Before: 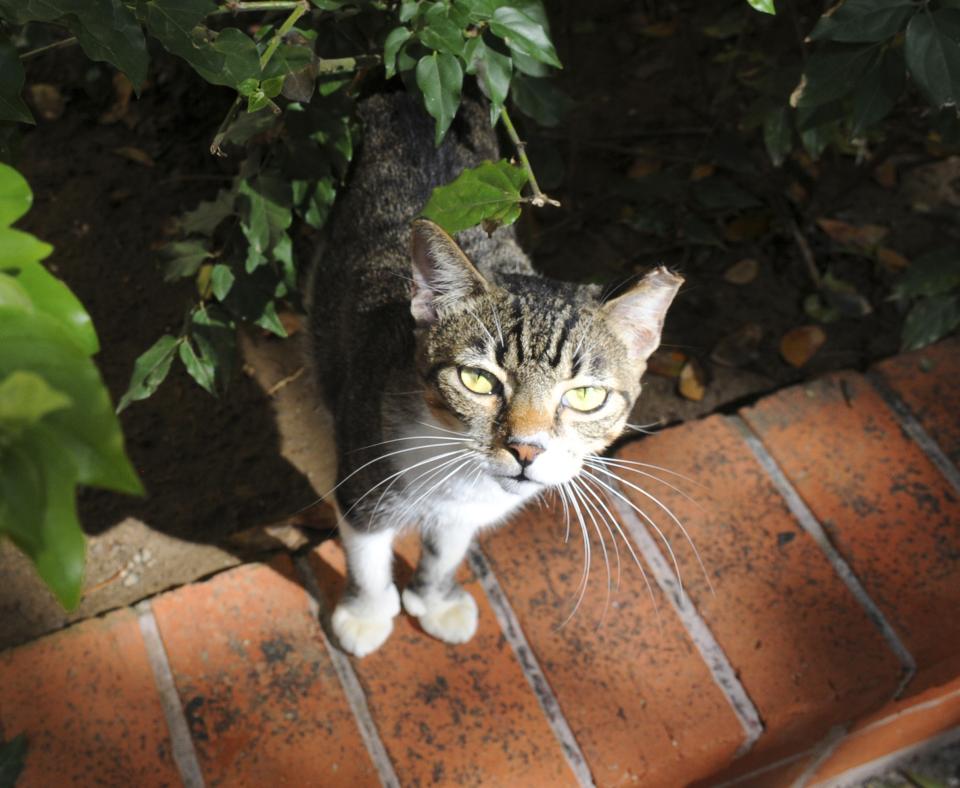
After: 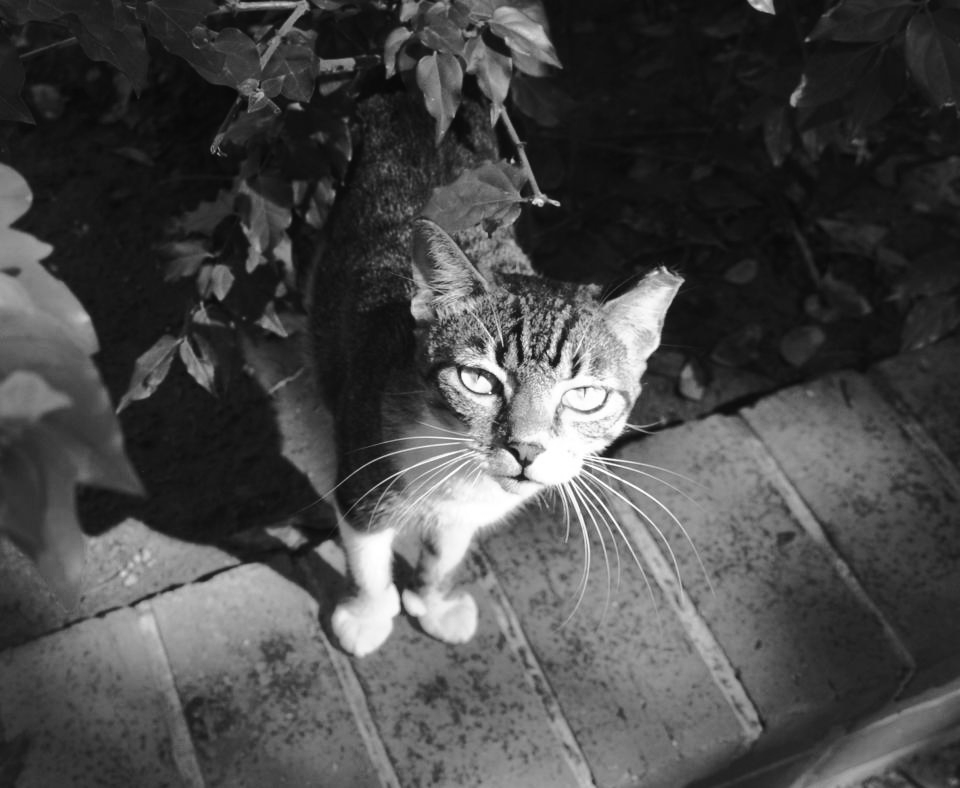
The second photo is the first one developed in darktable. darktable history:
tone curve: curves: ch0 [(0, 0.021) (0.059, 0.053) (0.212, 0.18) (0.337, 0.304) (0.495, 0.505) (0.725, 0.731) (0.89, 0.919) (1, 1)]; ch1 [(0, 0) (0.094, 0.081) (0.285, 0.299) (0.413, 0.43) (0.479, 0.475) (0.54, 0.55) (0.615, 0.65) (0.683, 0.688) (1, 1)]; ch2 [(0, 0) (0.257, 0.217) (0.434, 0.434) (0.498, 0.507) (0.599, 0.578) (1, 1)], color space Lab, independent channels, preserve colors none
monochrome: a 2.21, b -1.33, size 2.2
